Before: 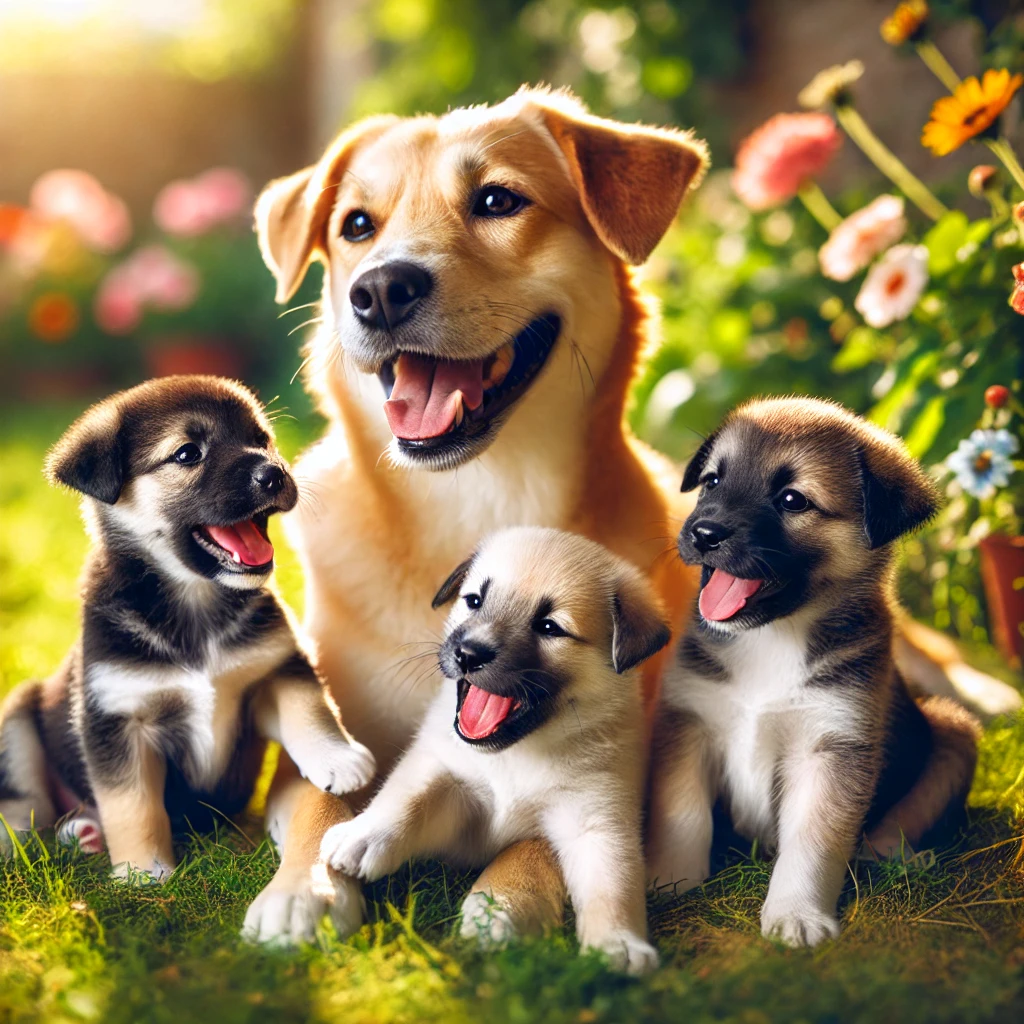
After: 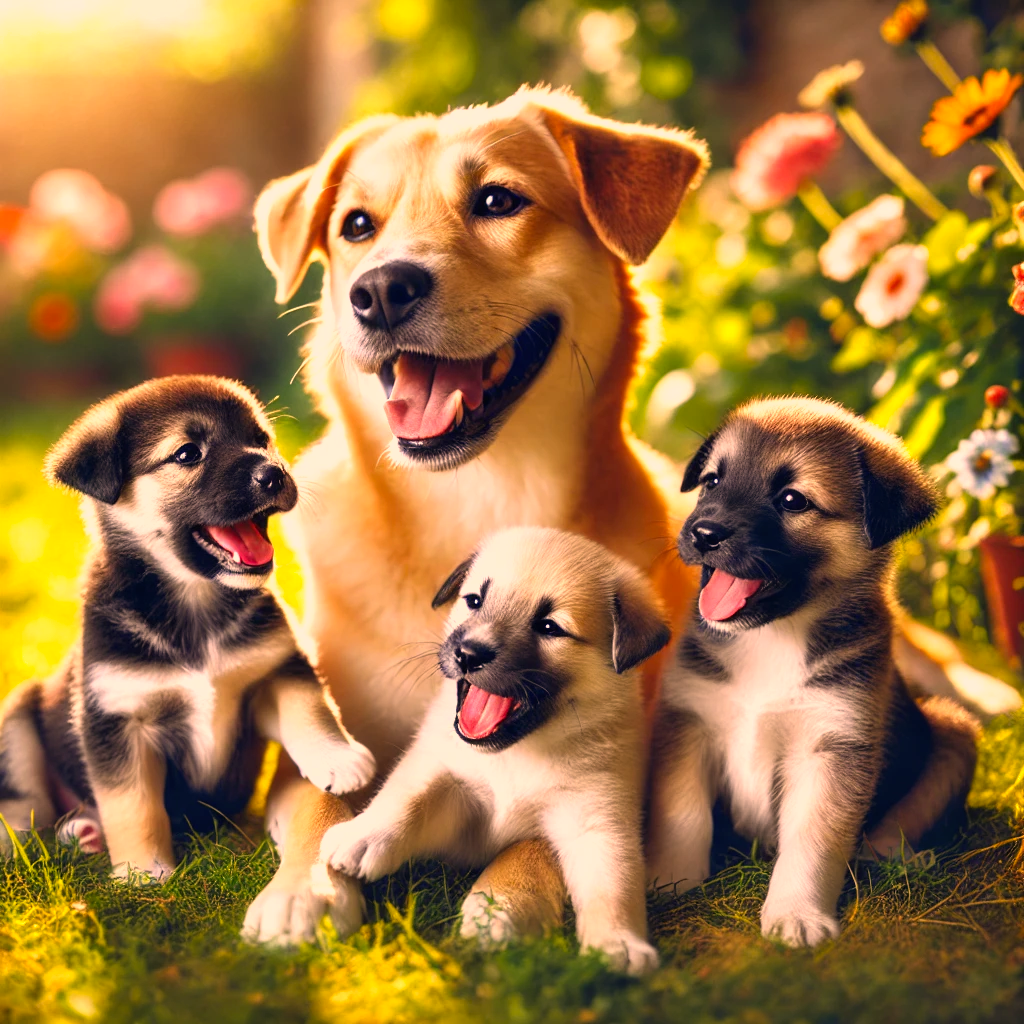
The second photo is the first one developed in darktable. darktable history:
color correction: highlights a* 21.69, highlights b* 22.37
shadows and highlights: shadows -13.17, white point adjustment 4.19, highlights 28.96
